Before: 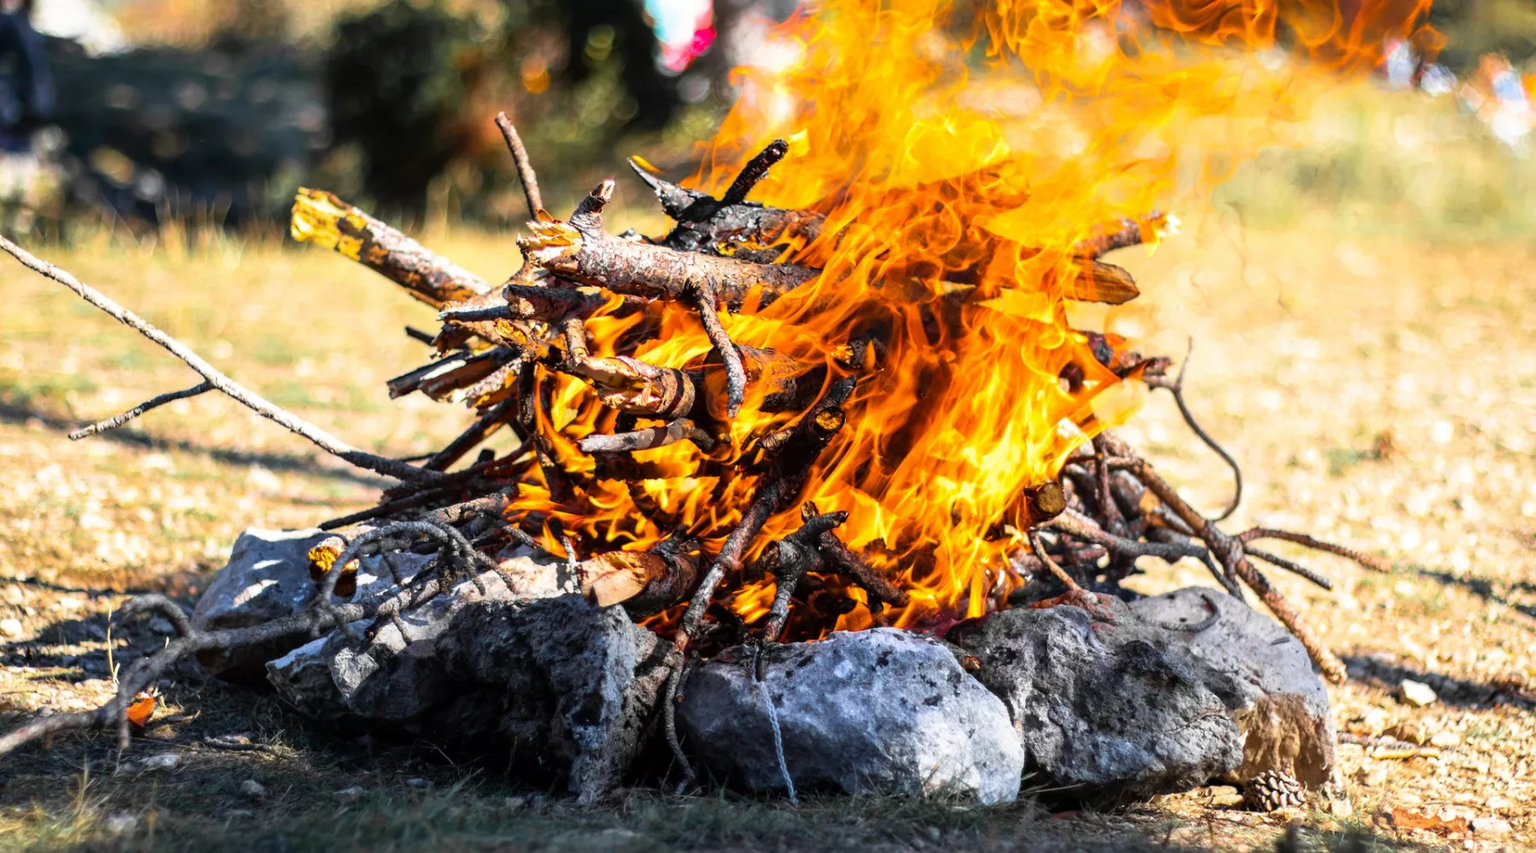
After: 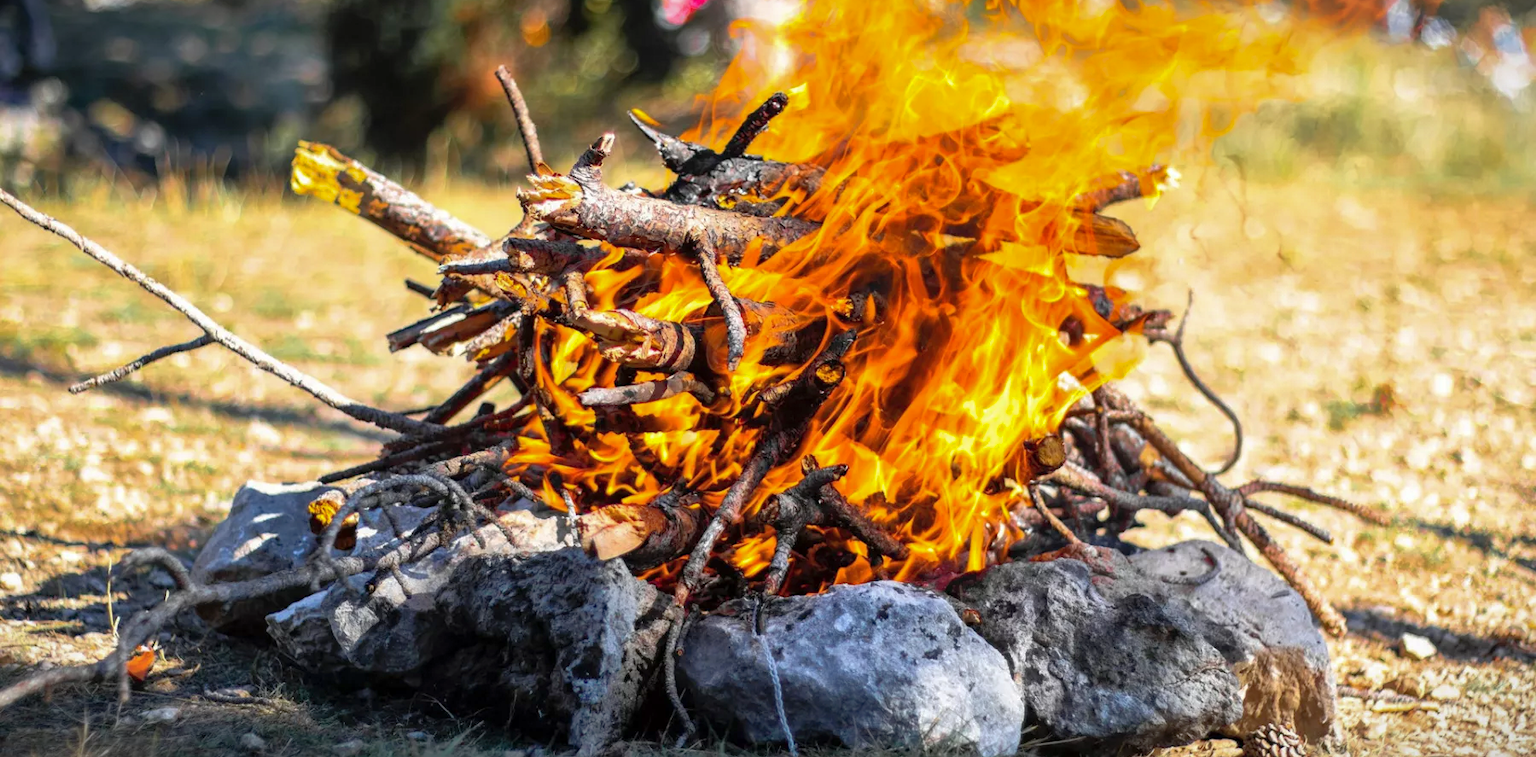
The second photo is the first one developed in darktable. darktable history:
crop and rotate: top 5.528%, bottom 5.598%
shadows and highlights: on, module defaults
vignetting: fall-off start 100.72%, fall-off radius 65.41%, automatic ratio true, dithering 16-bit output
